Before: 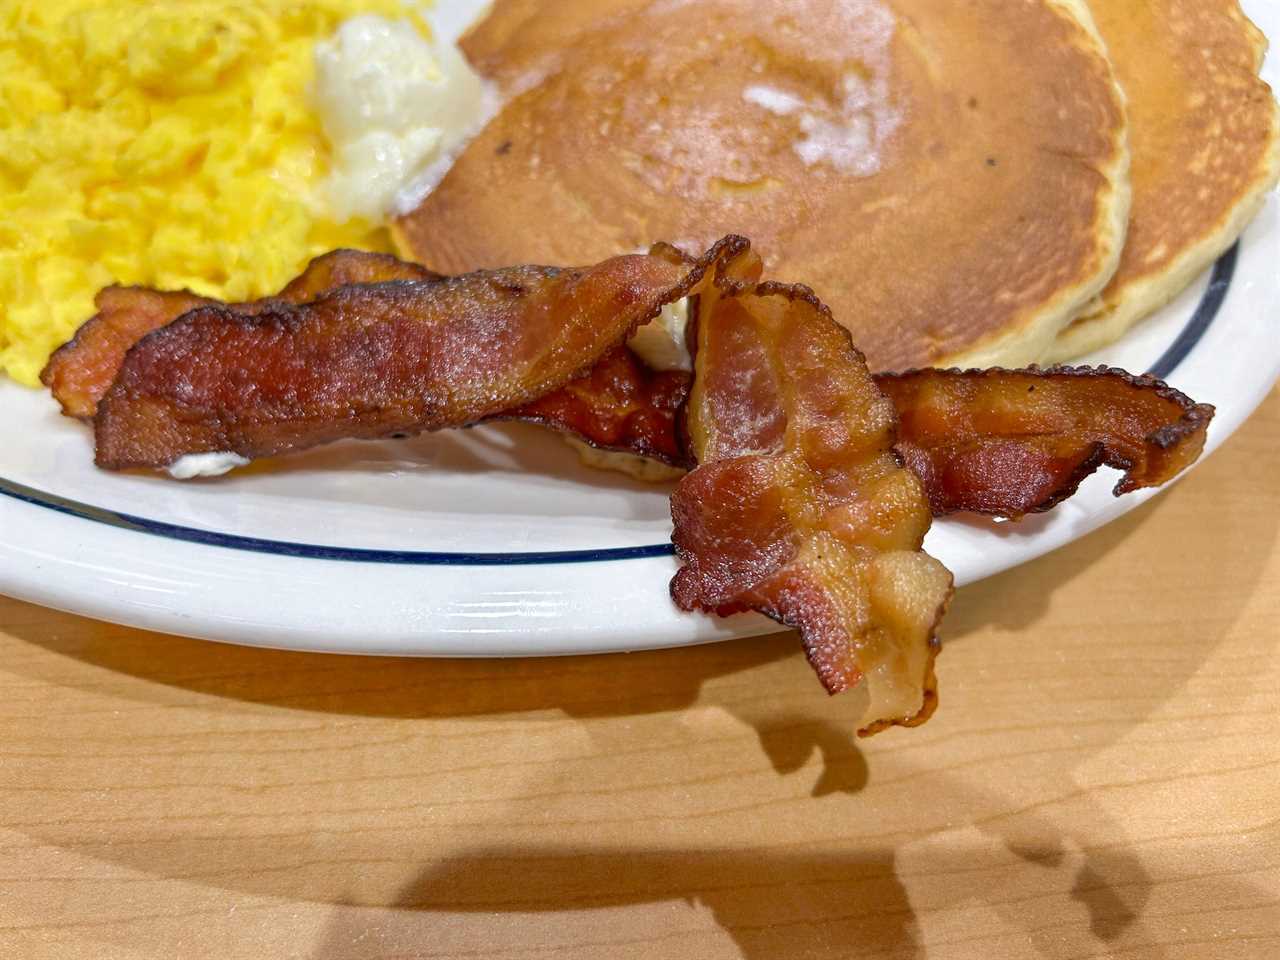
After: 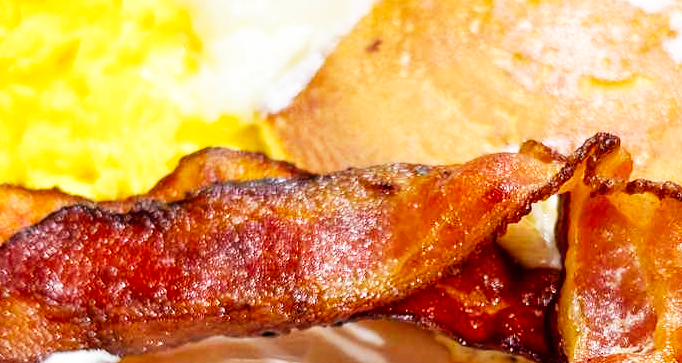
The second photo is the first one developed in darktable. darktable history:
crop: left 10.221%, top 10.648%, right 36.495%, bottom 51.467%
base curve: curves: ch0 [(0, 0) (0.007, 0.004) (0.027, 0.03) (0.046, 0.07) (0.207, 0.54) (0.442, 0.872) (0.673, 0.972) (1, 1)], preserve colors none
